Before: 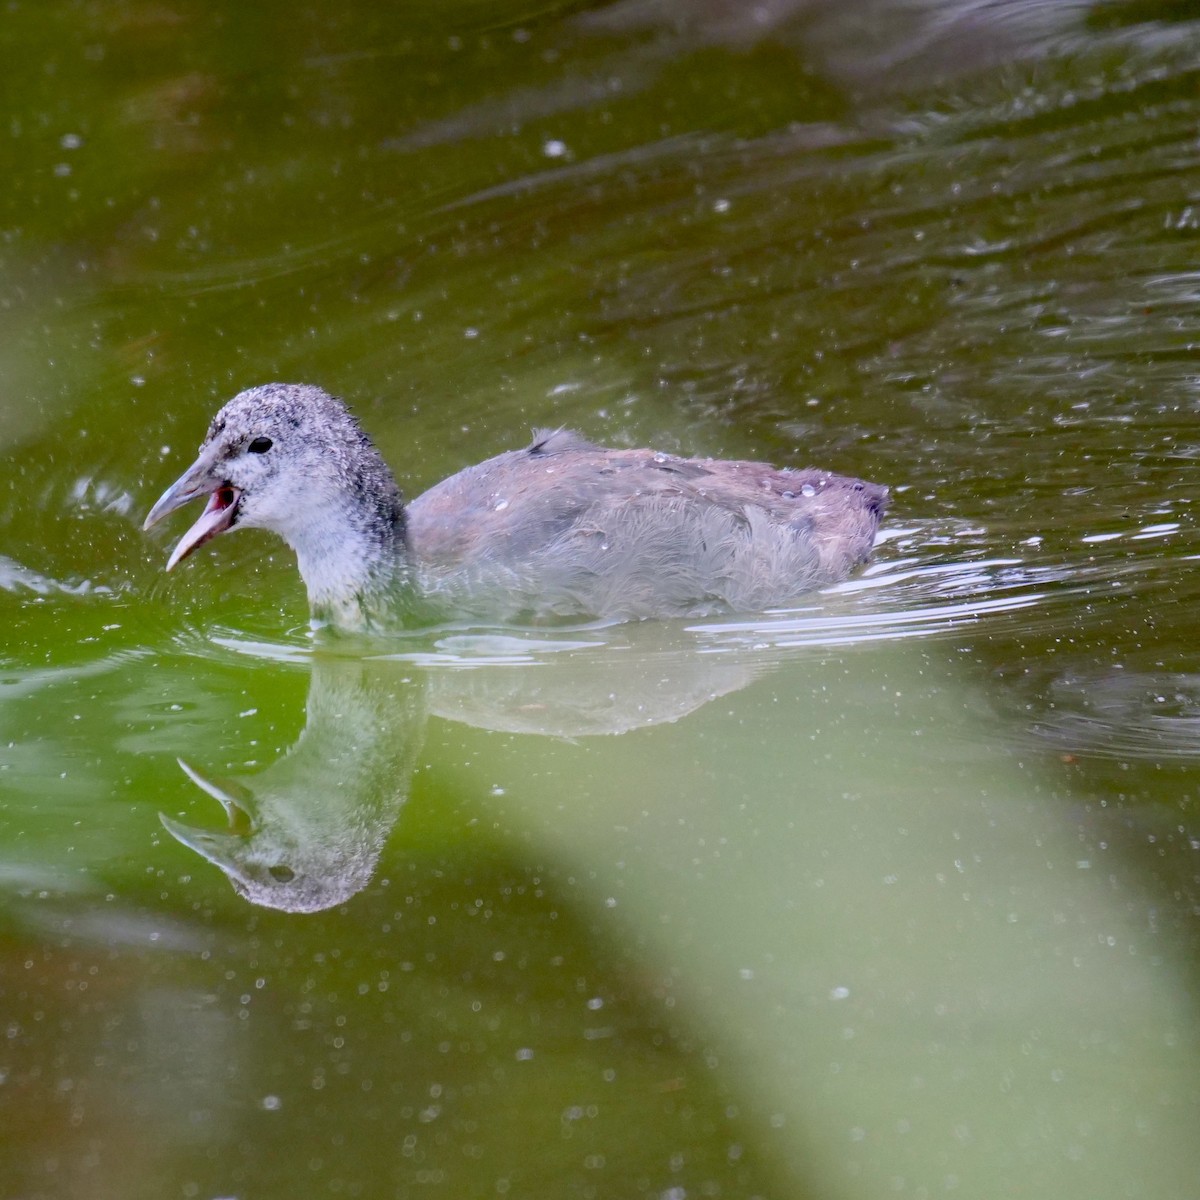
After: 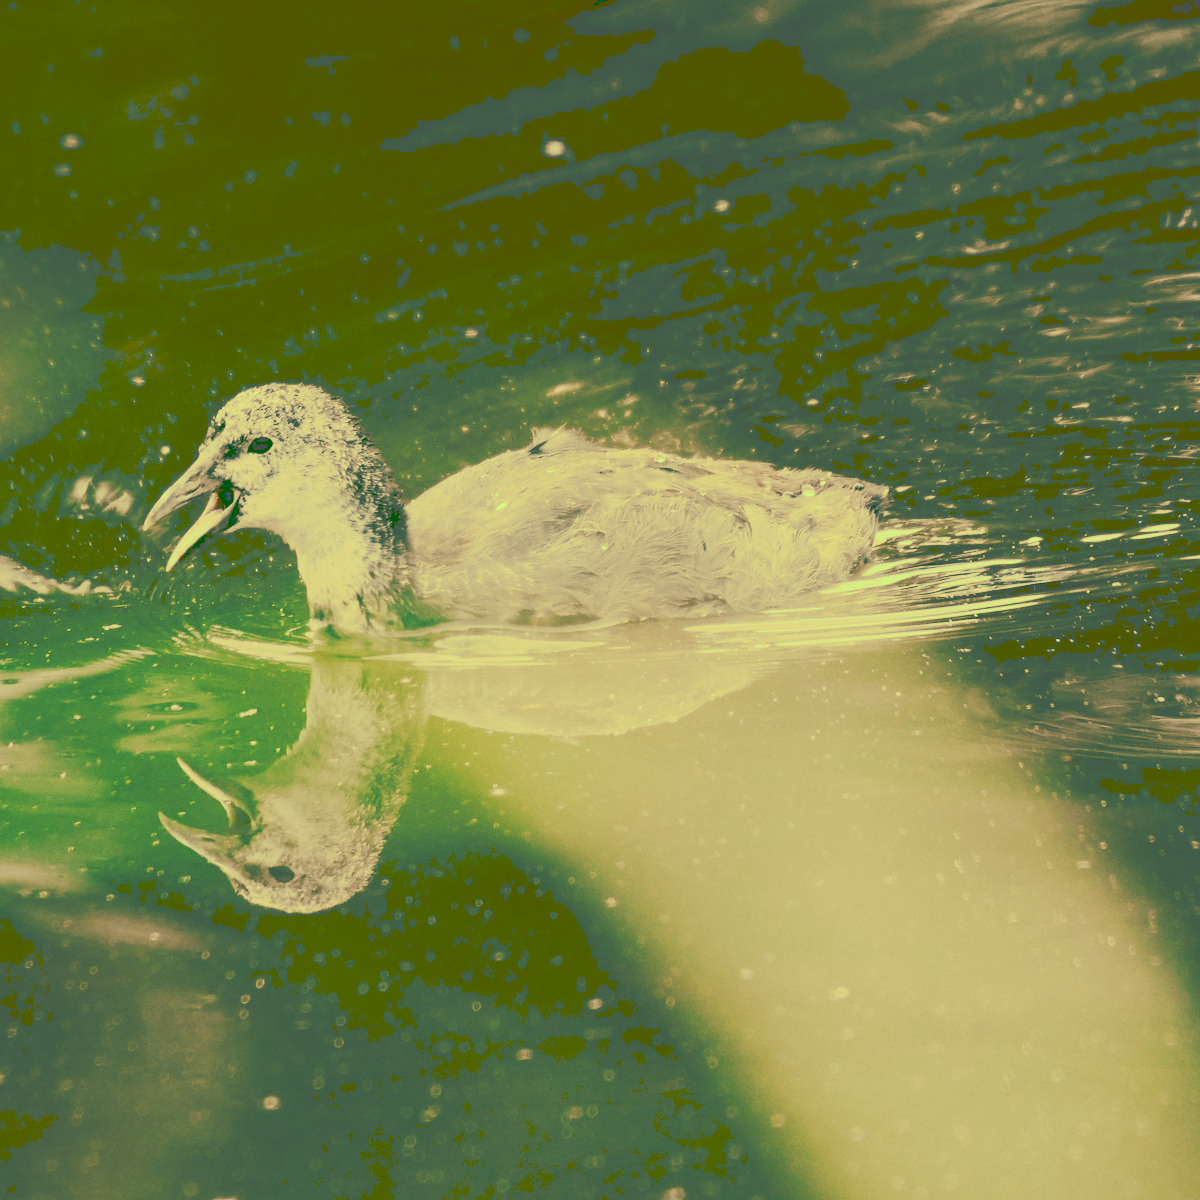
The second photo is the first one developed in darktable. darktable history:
tone curve: curves: ch0 [(0, 0) (0.003, 0.319) (0.011, 0.319) (0.025, 0.319) (0.044, 0.319) (0.069, 0.319) (0.1, 0.32) (0.136, 0.322) (0.177, 0.328) (0.224, 0.338) (0.277, 0.361) (0.335, 0.395) (0.399, 0.451) (0.468, 0.549) (0.543, 0.657) (0.623, 0.739) (0.709, 0.799) (0.801, 0.846) (0.898, 0.867) (1, 1)], preserve colors none
color look up table: target L [94.49, 90.26, 96.2, 86.26, 75.5, 66.6, 62.74, 55.6, 54.79, 39.99, 24.89, 17, 203.02, 82.56, 67.71, 70.21, 70.76, 60.95, 52.17, 42.13, 51.25, 37.23, 34.99, 21.93, 17.4, 17, 97.26, 86.87, 70.7, 83.59, 74.43, 68.58, 66.48, 74.95, 45.94, 40.75, 40.33, 51.18, 34.08, 38.03, 27.65, 19.06, 20.49, 20.56, 80.64, 73.79, 52.97, 45, 23.93], target a [-31.51, -21.84, -41.02, -41.77, -27.29, -2.997, -30.36, -11.56, -17.71, -41.26, -72.03, -54.18, 0, 0.141, 18.74, 20.26, 19.79, 43.12, 3.054, -4.28, 33.04, 14.06, 10.04, -65.93, -55.1, -54.18, -31.54, -9.252, -2.902, -2.568, -3.359, -1.31, 10.01, 2.062, 38.04, 5.215, -9.07, 15.76, -17.74, 14.85, -7.55, -59.29, -62.86, -62.99, -26.92, -12.34, -10.01, -17.29, -70.18], target b [75.73, 67.52, 75.73, 61.13, 43.05, 38.64, 38.6, 47.51, 24.35, 68.04, 42.1, 28.54, -0.002, 54.21, 52.52, 41.56, 38.25, 56.34, 21.93, 71.75, 46.02, 63.26, 59.53, 36.99, 29.22, 28.54, 76.28, 59.23, 37.35, 53.43, 37.76, 31.46, 31.41, 38.65, 16.08, 13.43, 0.012, 10.6, 34.71, -12.24, -16.02, 32.04, 34.46, 34.55, 49.69, 36.62, 12.82, 15.96, 40.33], num patches 49
